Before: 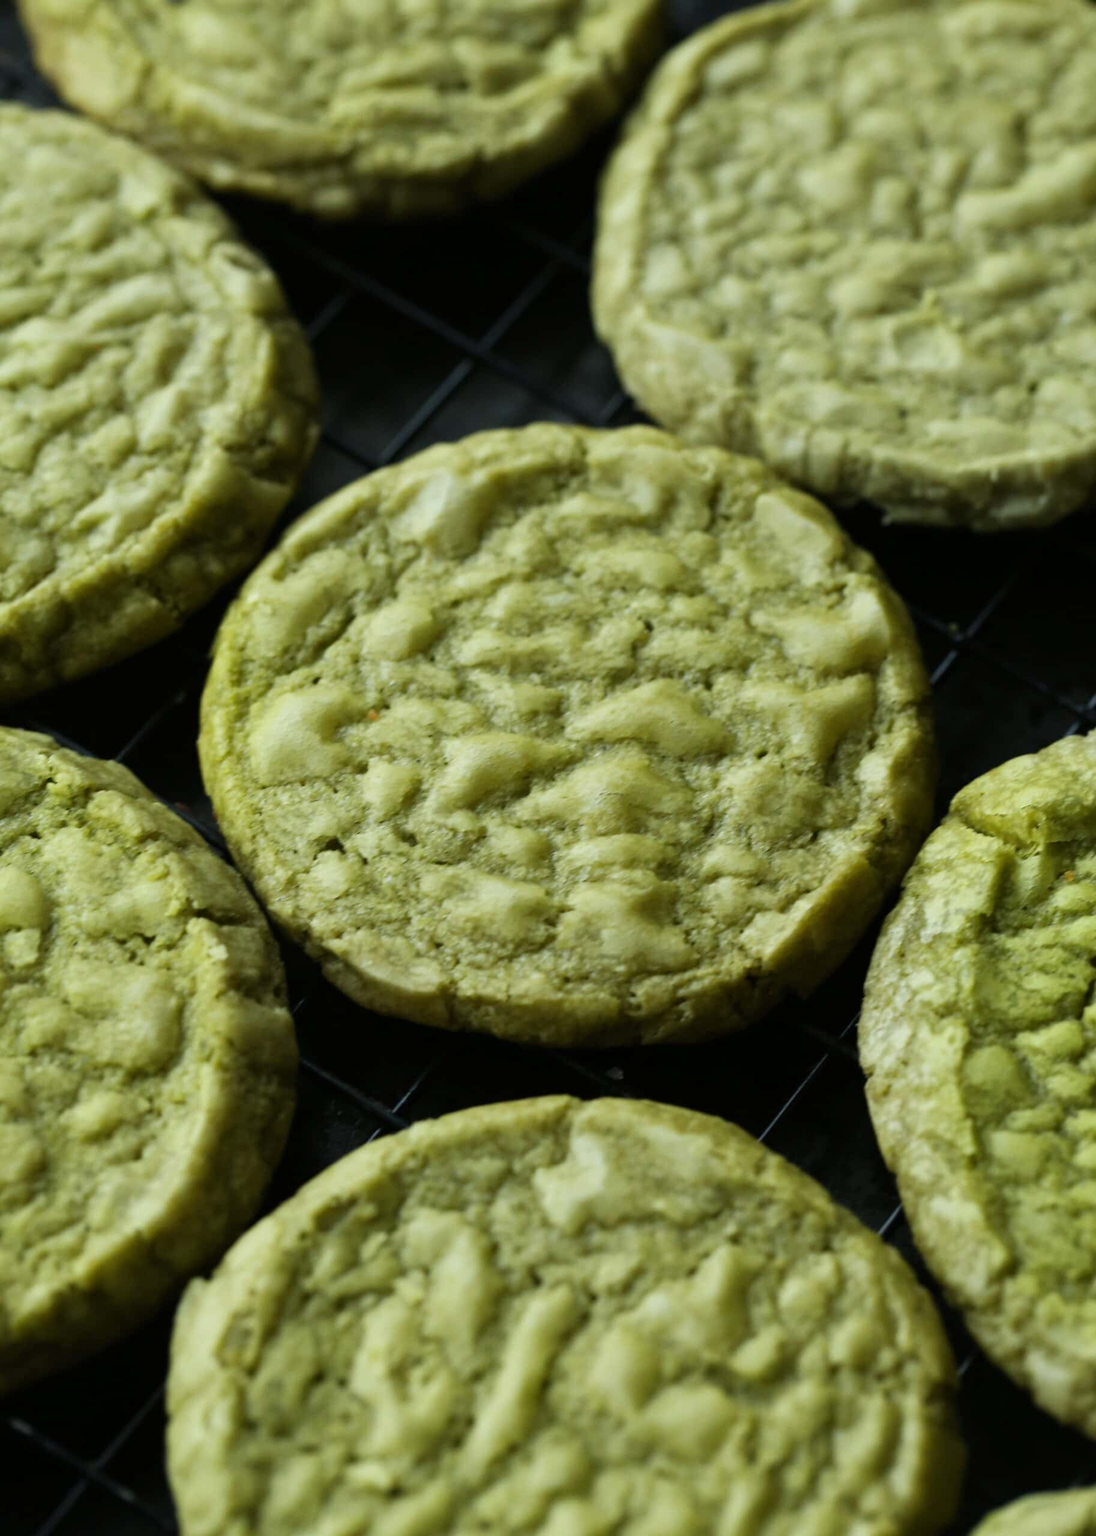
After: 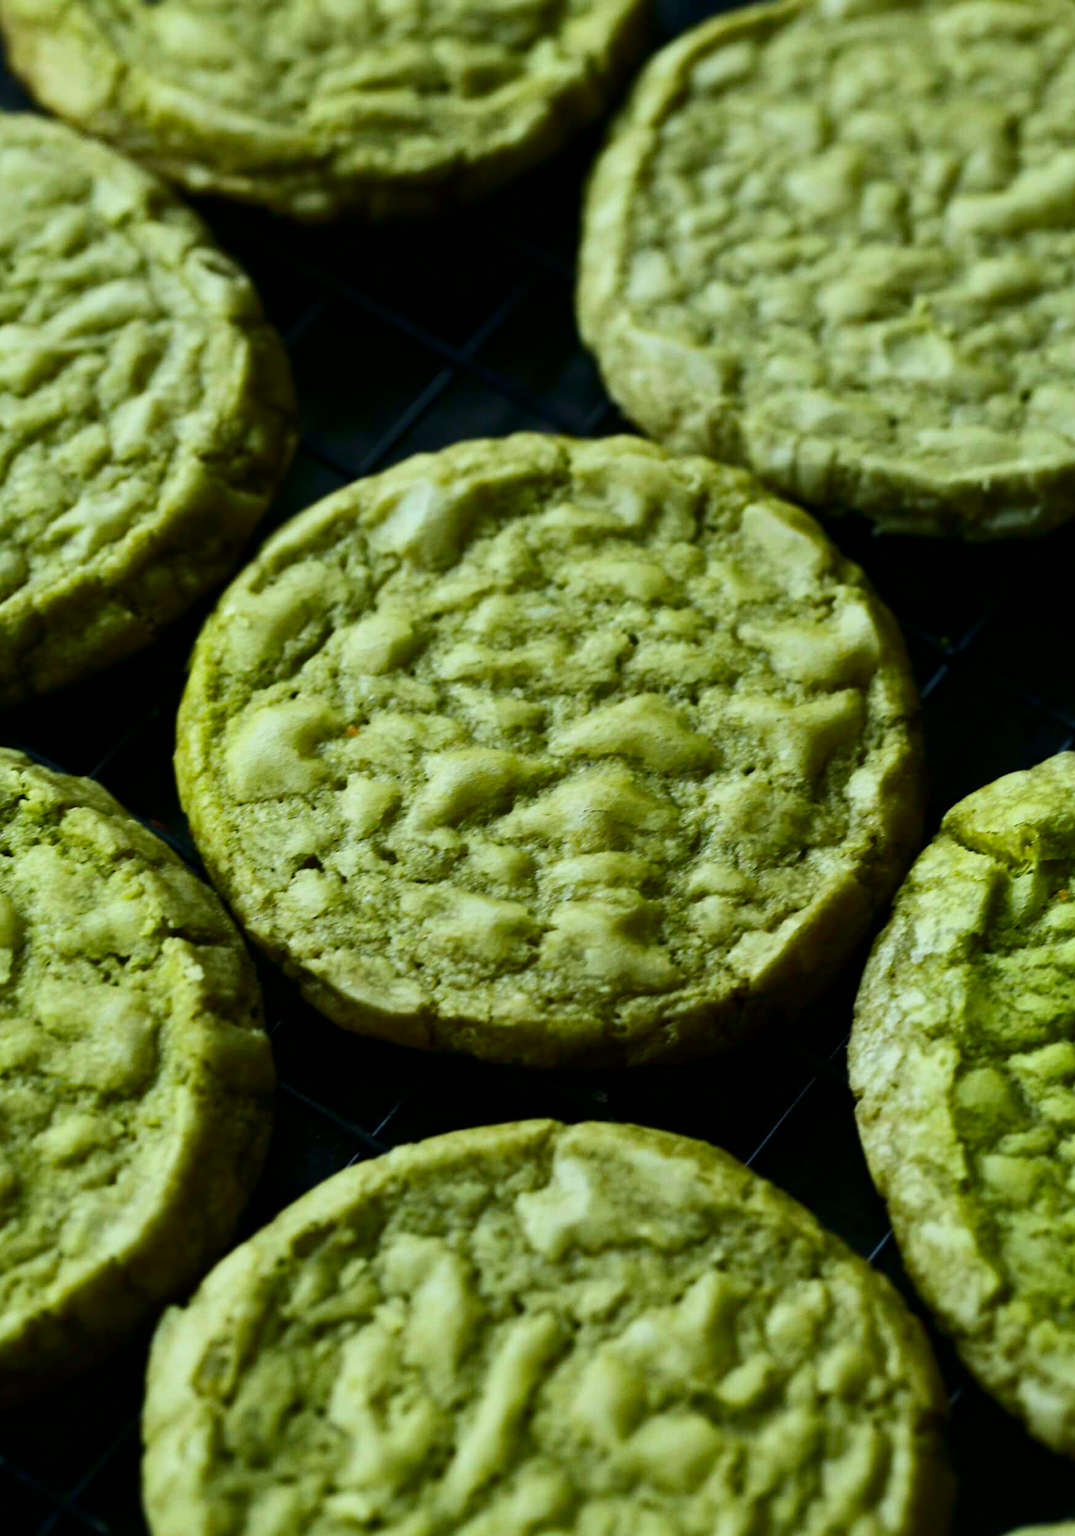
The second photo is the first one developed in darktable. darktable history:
contrast brightness saturation: contrast 0.188, brightness -0.11, saturation 0.213
color calibration: output R [0.946, 0.065, -0.013, 0], output G [-0.246, 1.264, -0.017, 0], output B [0.046, -0.098, 1.05, 0], illuminant as shot in camera, x 0.358, y 0.373, temperature 4628.91 K
crop and rotate: left 2.607%, right 1.226%, bottom 2.035%
